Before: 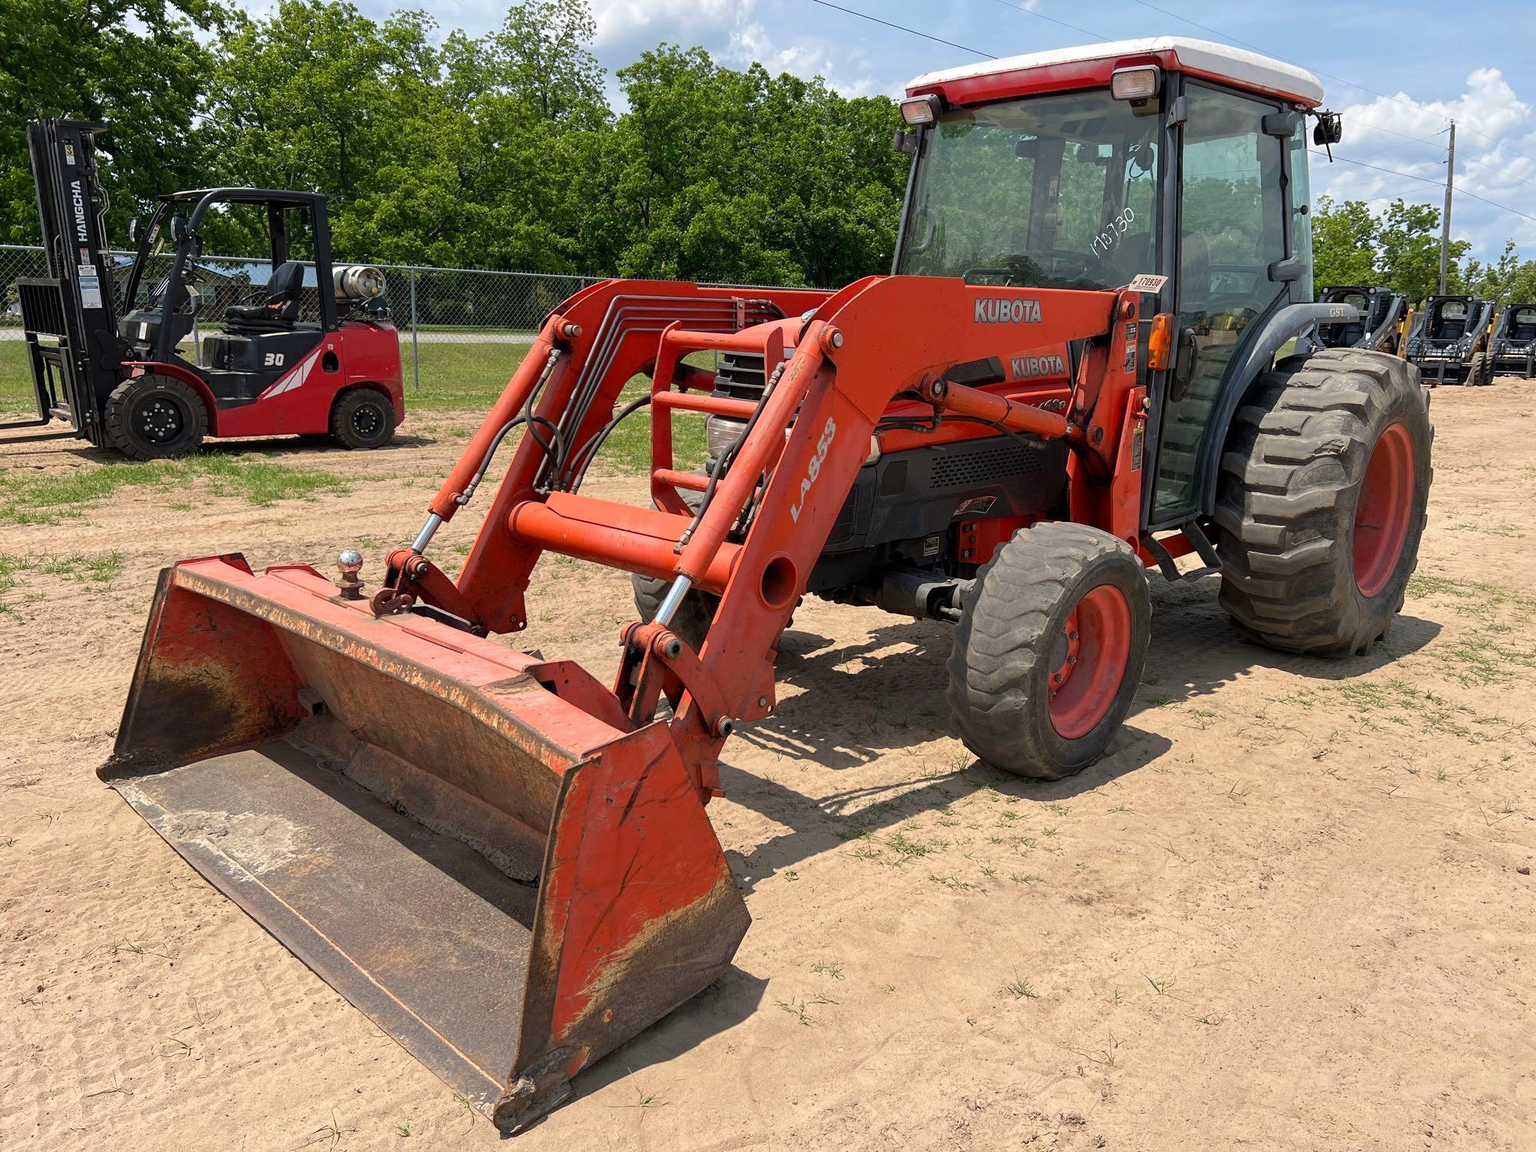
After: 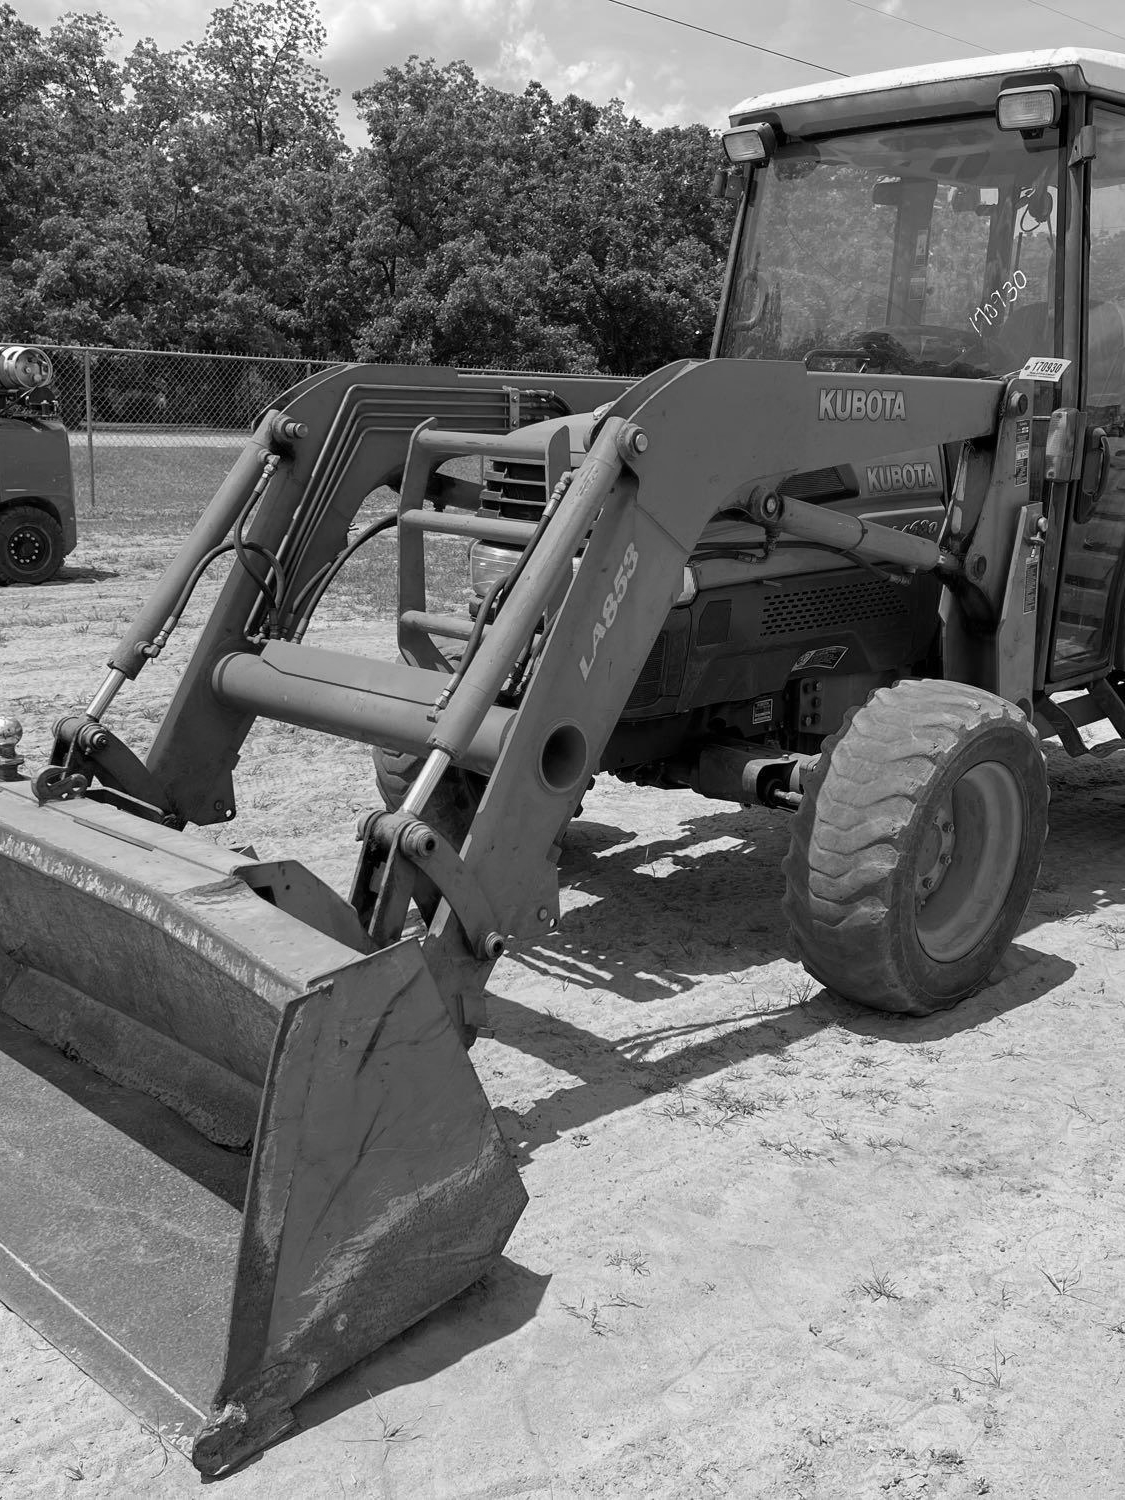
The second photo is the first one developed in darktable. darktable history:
monochrome: a -4.13, b 5.16, size 1
crop and rotate: left 22.516%, right 21.234%
